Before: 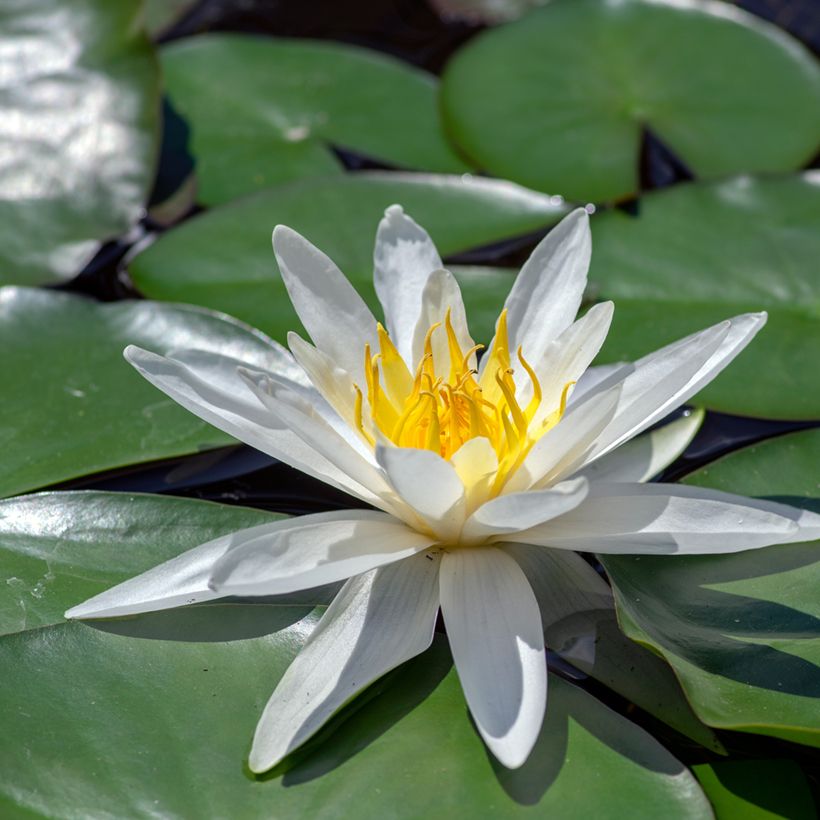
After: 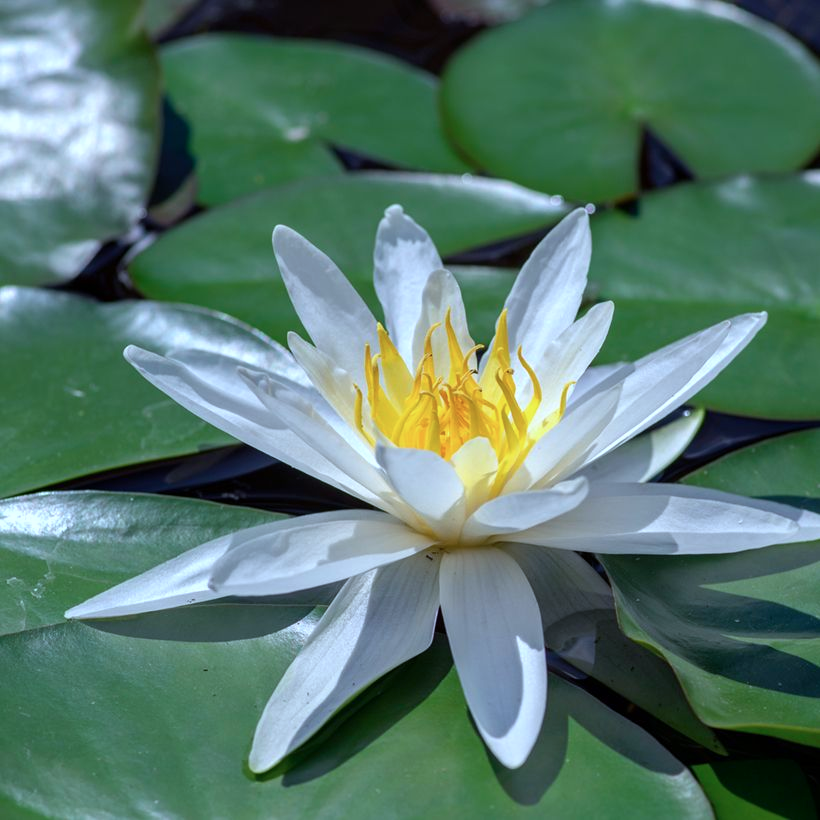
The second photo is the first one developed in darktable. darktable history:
color calibration: x 0.38, y 0.389, temperature 4079.69 K
